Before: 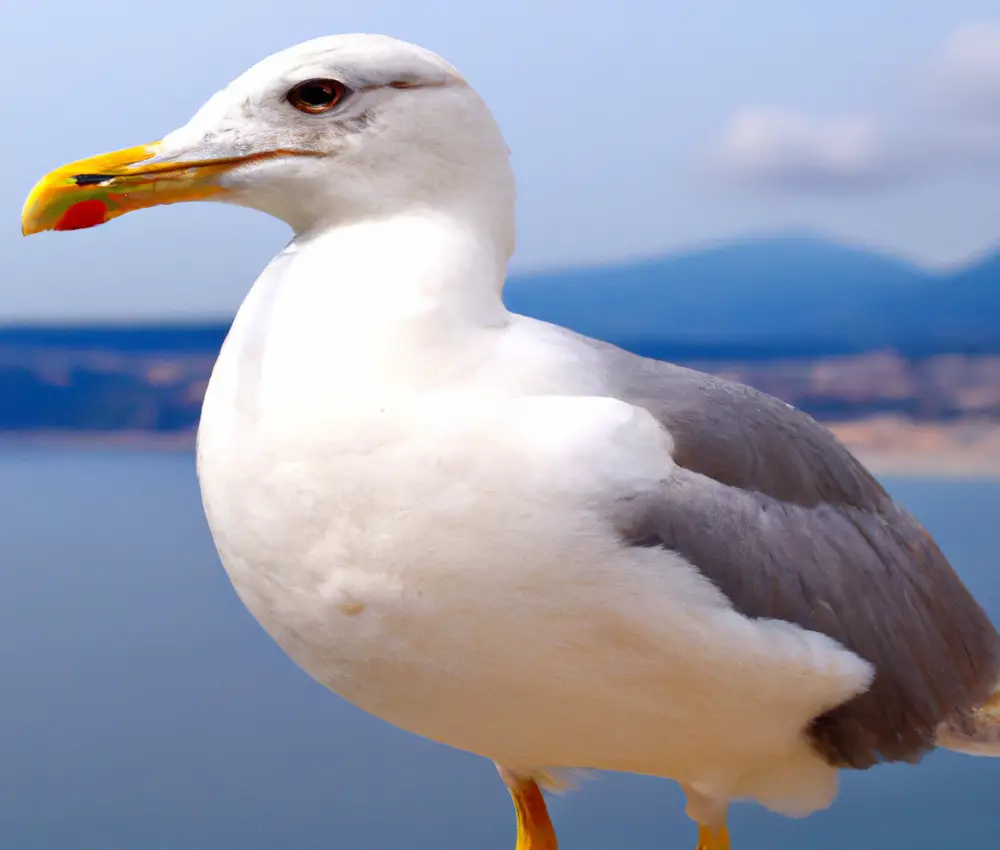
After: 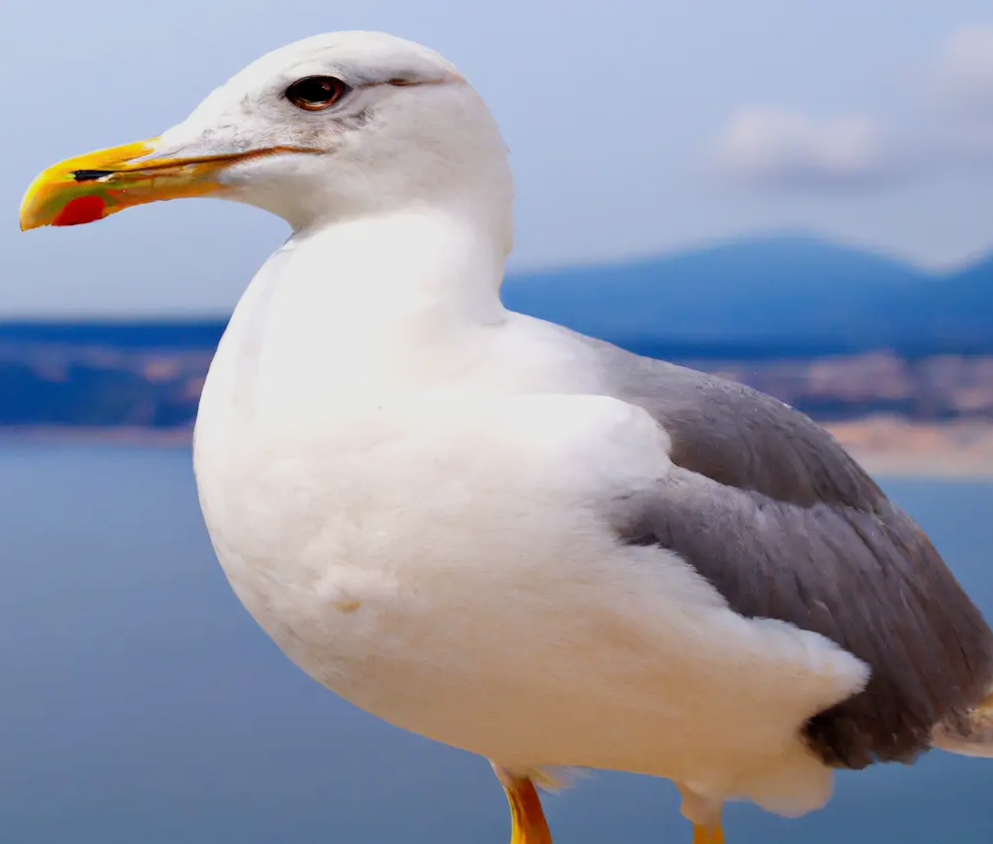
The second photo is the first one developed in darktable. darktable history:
filmic rgb: middle gray luminance 9.25%, black relative exposure -10.55 EV, white relative exposure 3.45 EV, threshold 5.98 EV, target black luminance 0%, hardness 5.98, latitude 59.61%, contrast 1.093, highlights saturation mix 4.47%, shadows ↔ highlights balance 29.35%, enable highlight reconstruction true
crop and rotate: angle -0.329°
